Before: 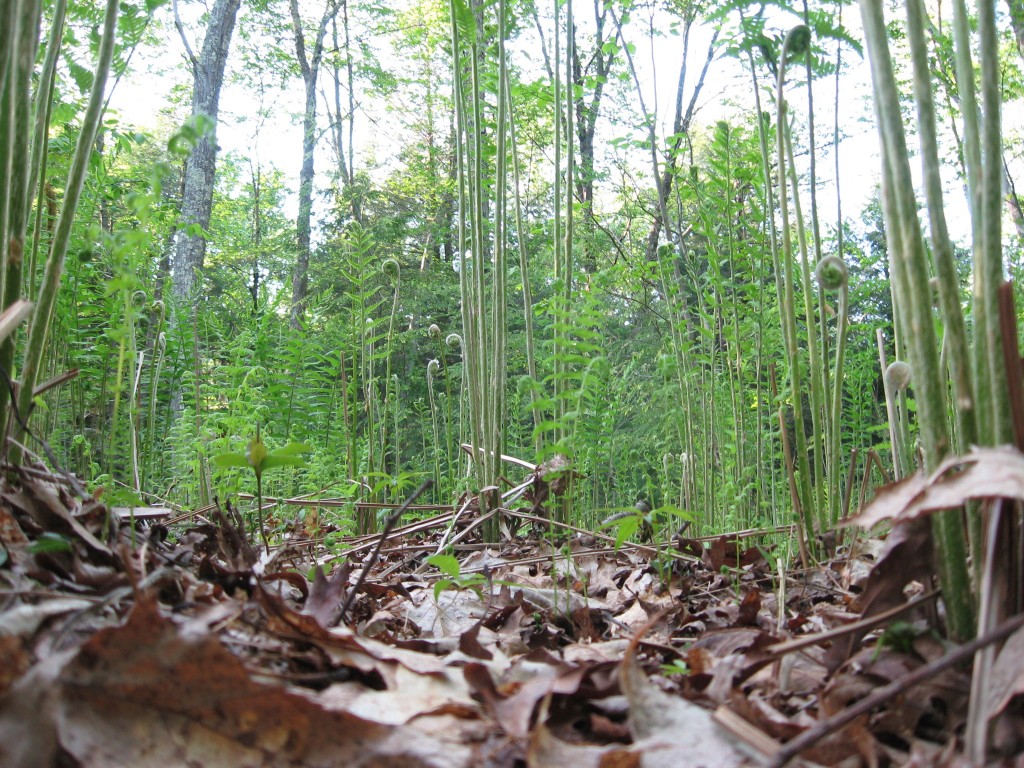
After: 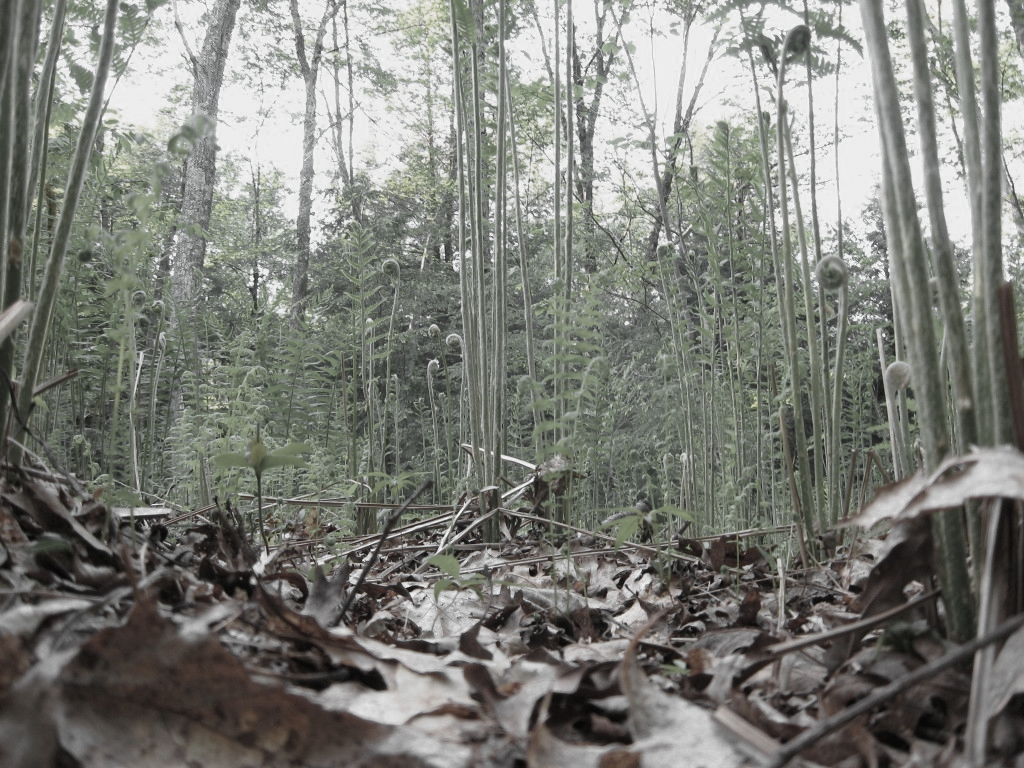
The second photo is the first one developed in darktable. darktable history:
color zones: curves: ch0 [(0, 0.613) (0.01, 0.613) (0.245, 0.448) (0.498, 0.529) (0.642, 0.665) (0.879, 0.777) (0.99, 0.613)]; ch1 [(0, 0.035) (0.121, 0.189) (0.259, 0.197) (0.415, 0.061) (0.589, 0.022) (0.732, 0.022) (0.857, 0.026) (0.991, 0.053)]
exposure: exposure -0.242 EV, compensate highlight preservation false
